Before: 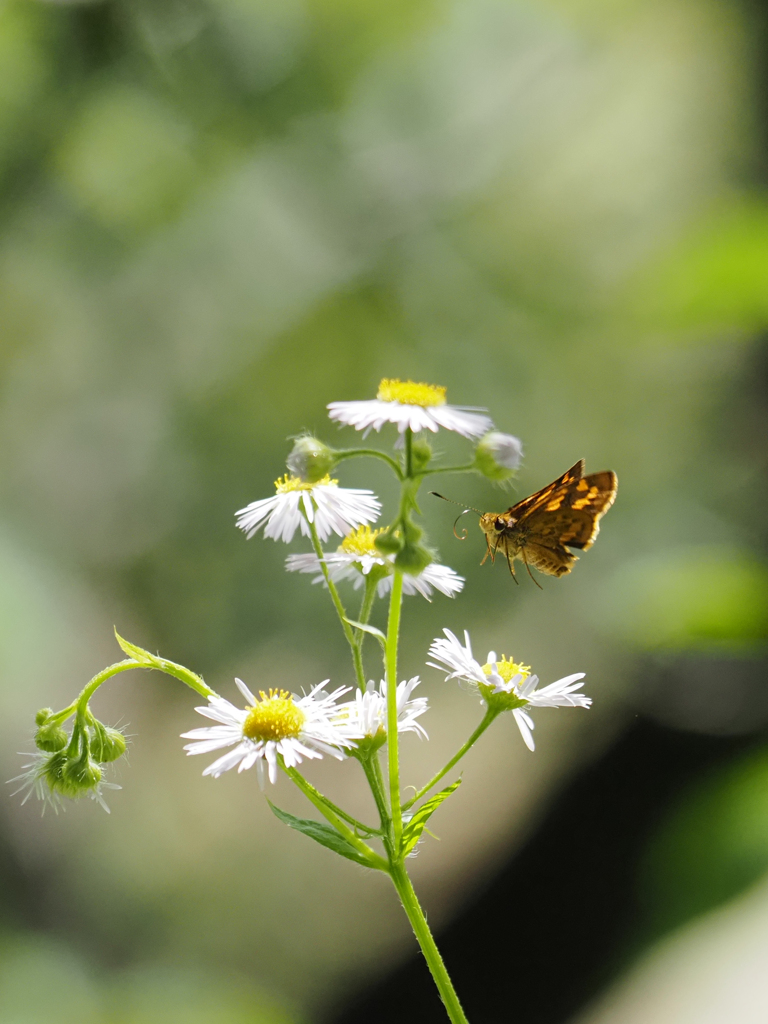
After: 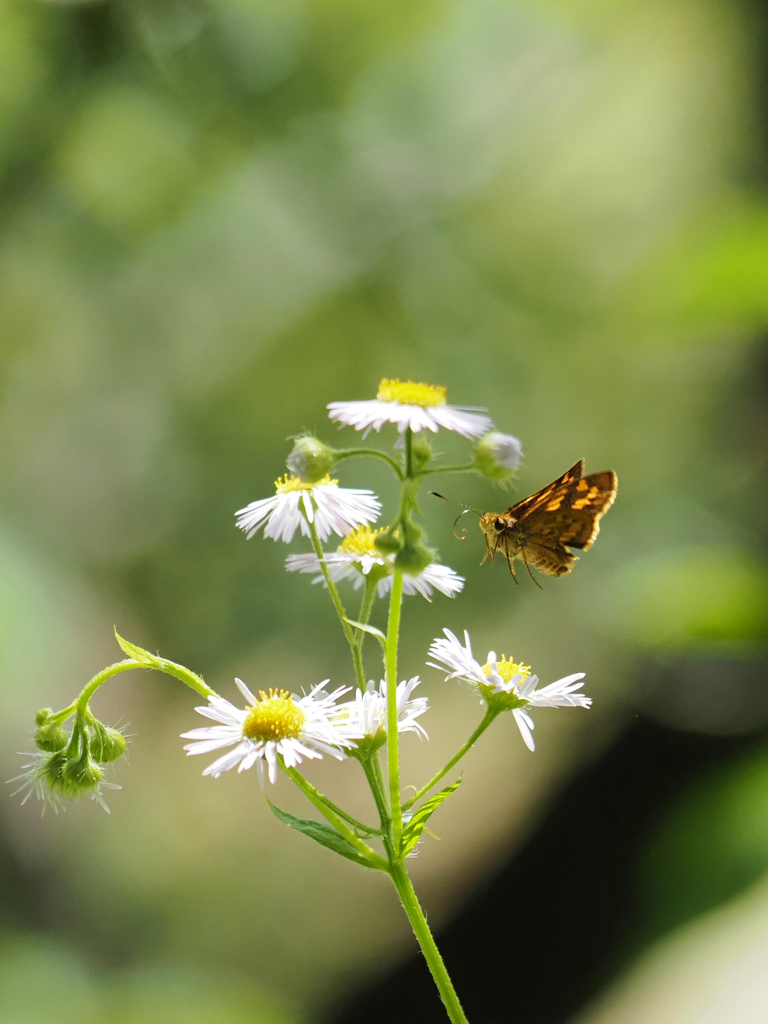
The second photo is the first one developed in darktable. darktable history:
velvia: strength 36.29%
